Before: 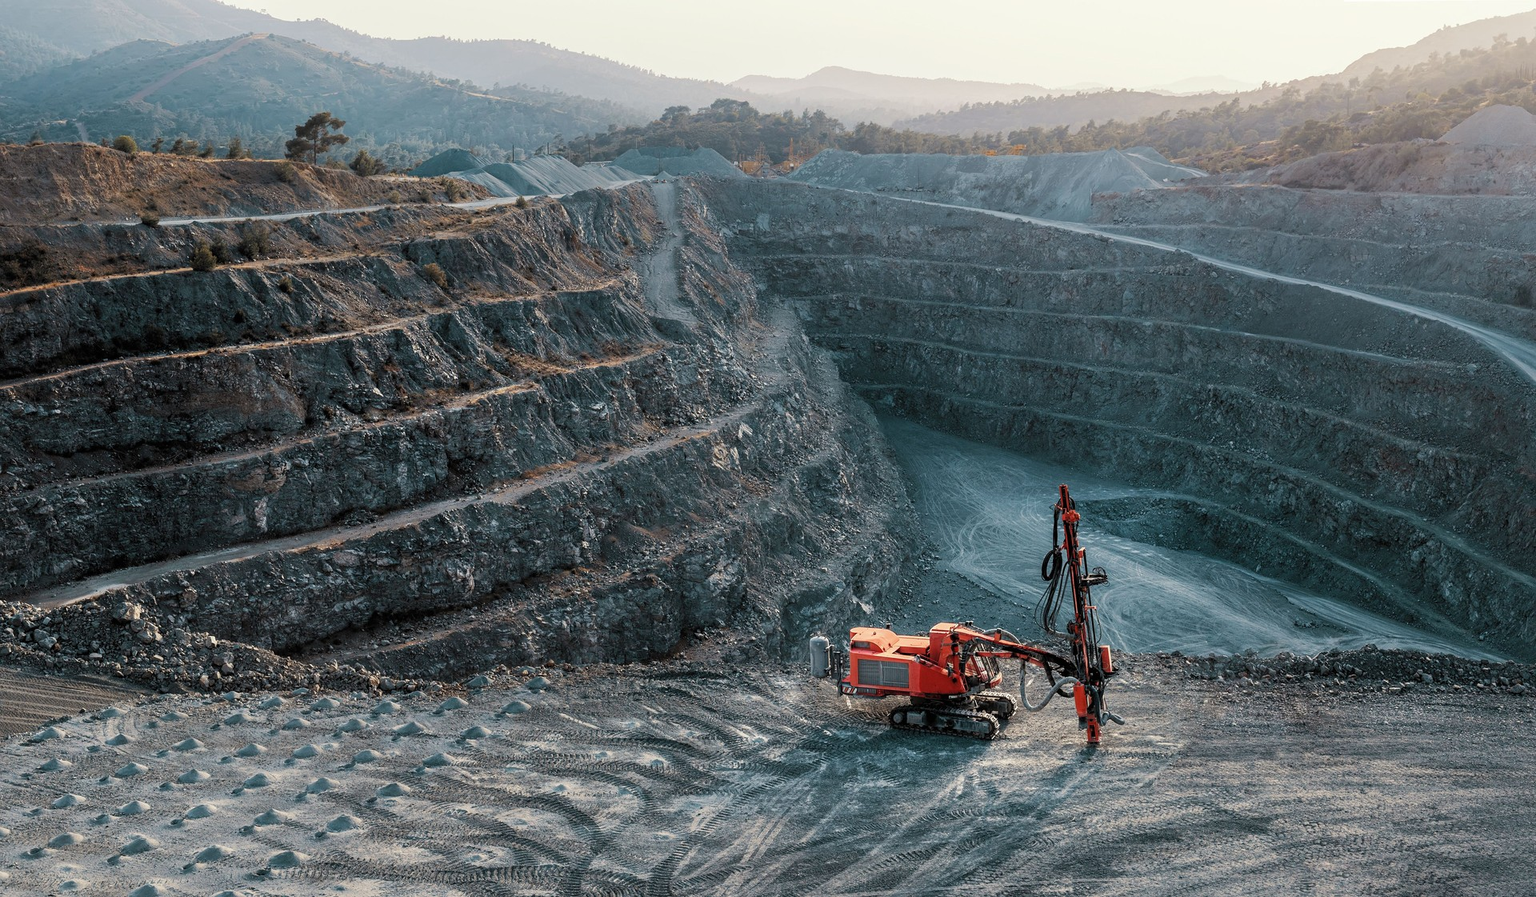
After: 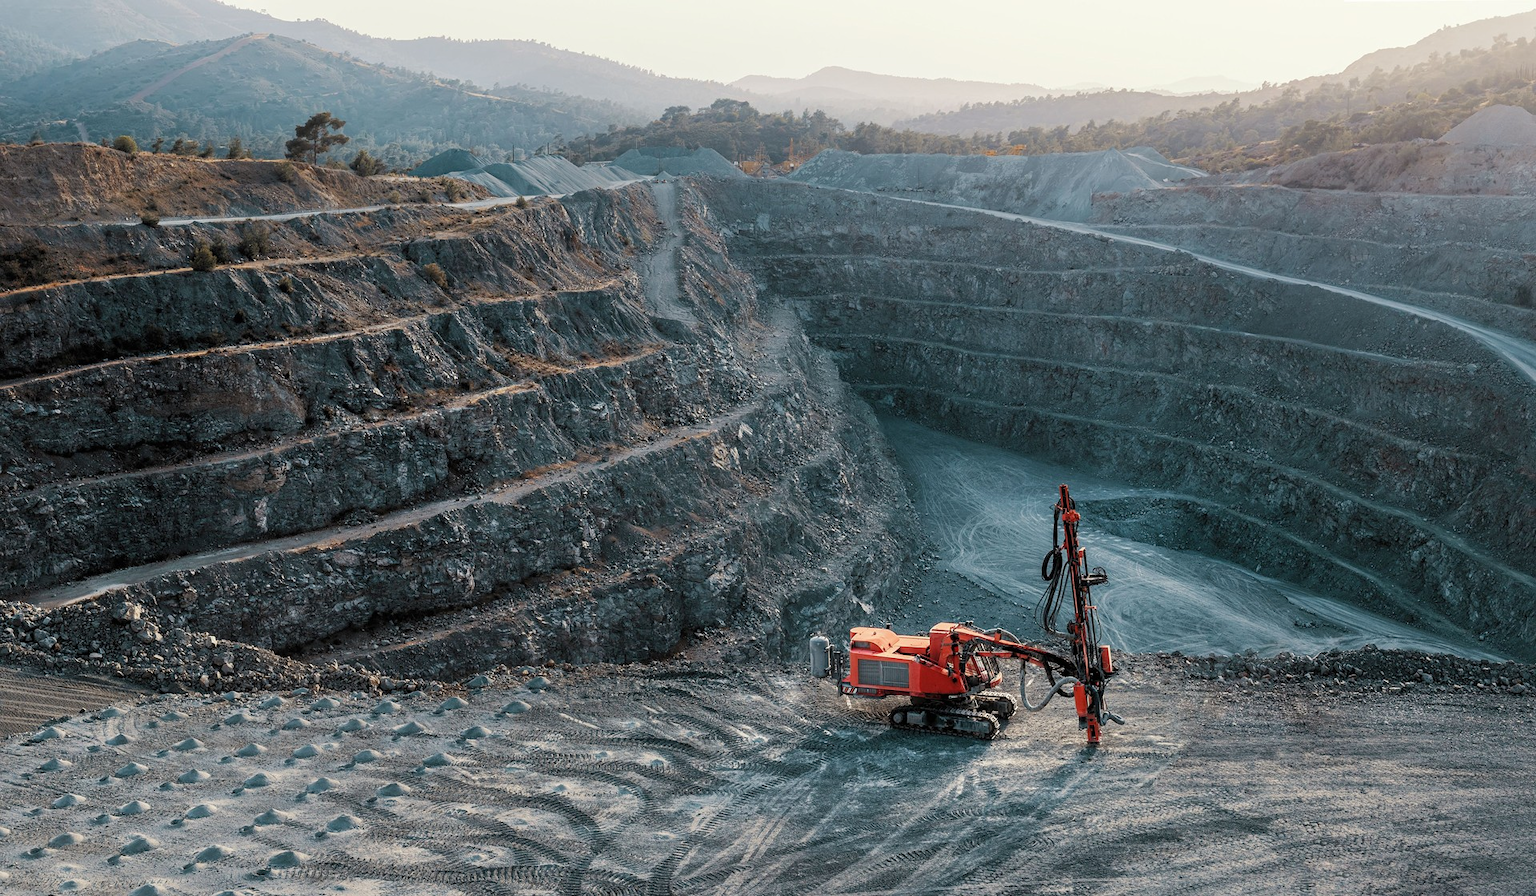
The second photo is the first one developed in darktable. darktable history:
tone equalizer: on, module defaults
base curve: curves: ch0 [(0, 0) (0.283, 0.295) (1, 1)], preserve colors none
